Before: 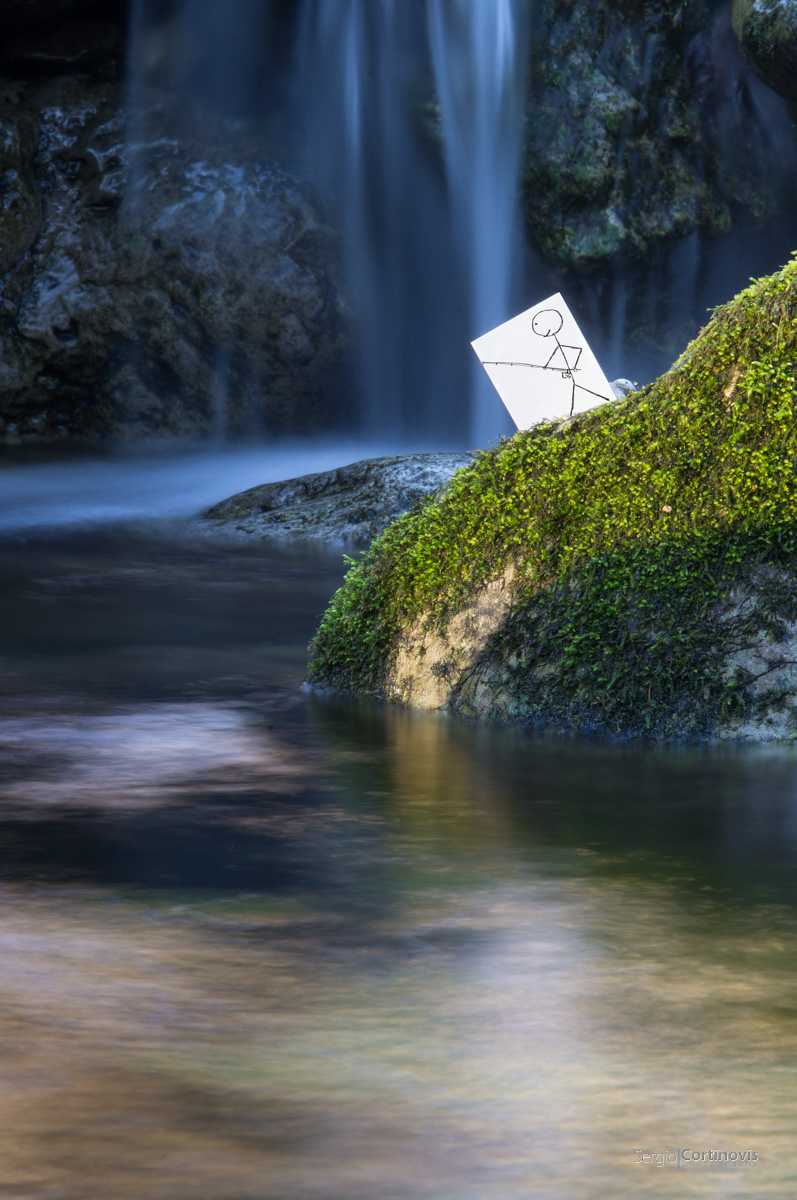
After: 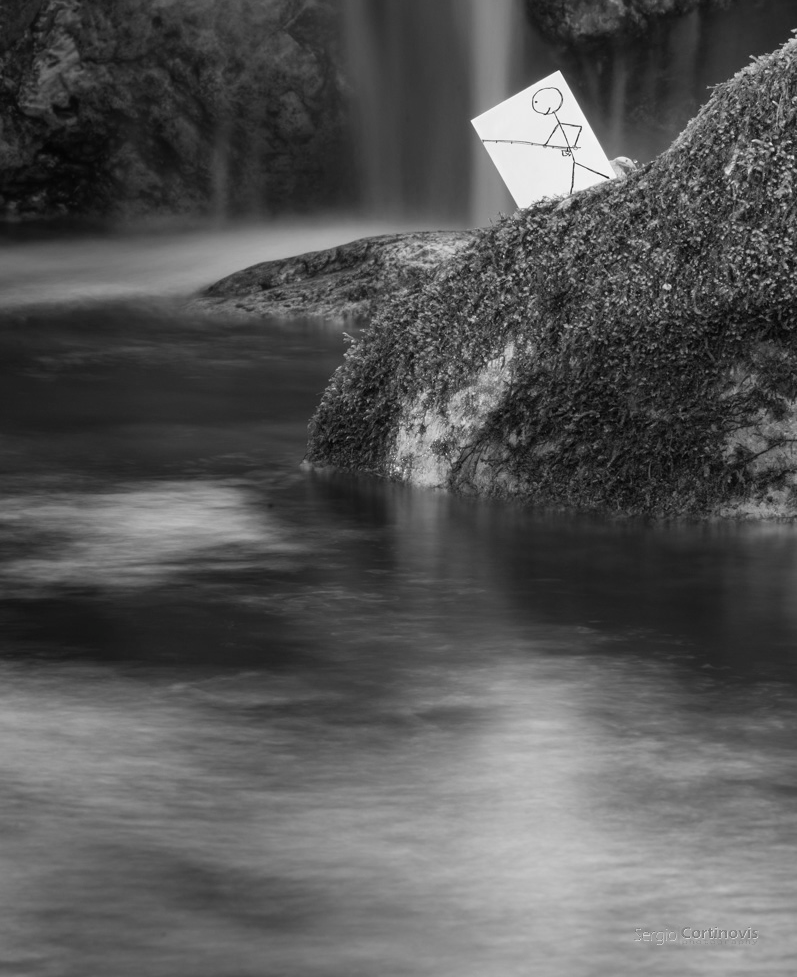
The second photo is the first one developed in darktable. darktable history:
color calibration: output gray [0.21, 0.42, 0.37, 0], gray › normalize channels true, illuminant same as pipeline (D50), adaptation XYZ, x 0.346, y 0.359, gamut compression 0
crop and rotate: top 18.507%
color balance rgb: perceptual saturation grading › global saturation 20%, perceptual saturation grading › highlights -25%, perceptual saturation grading › shadows 50%, global vibrance -25%
